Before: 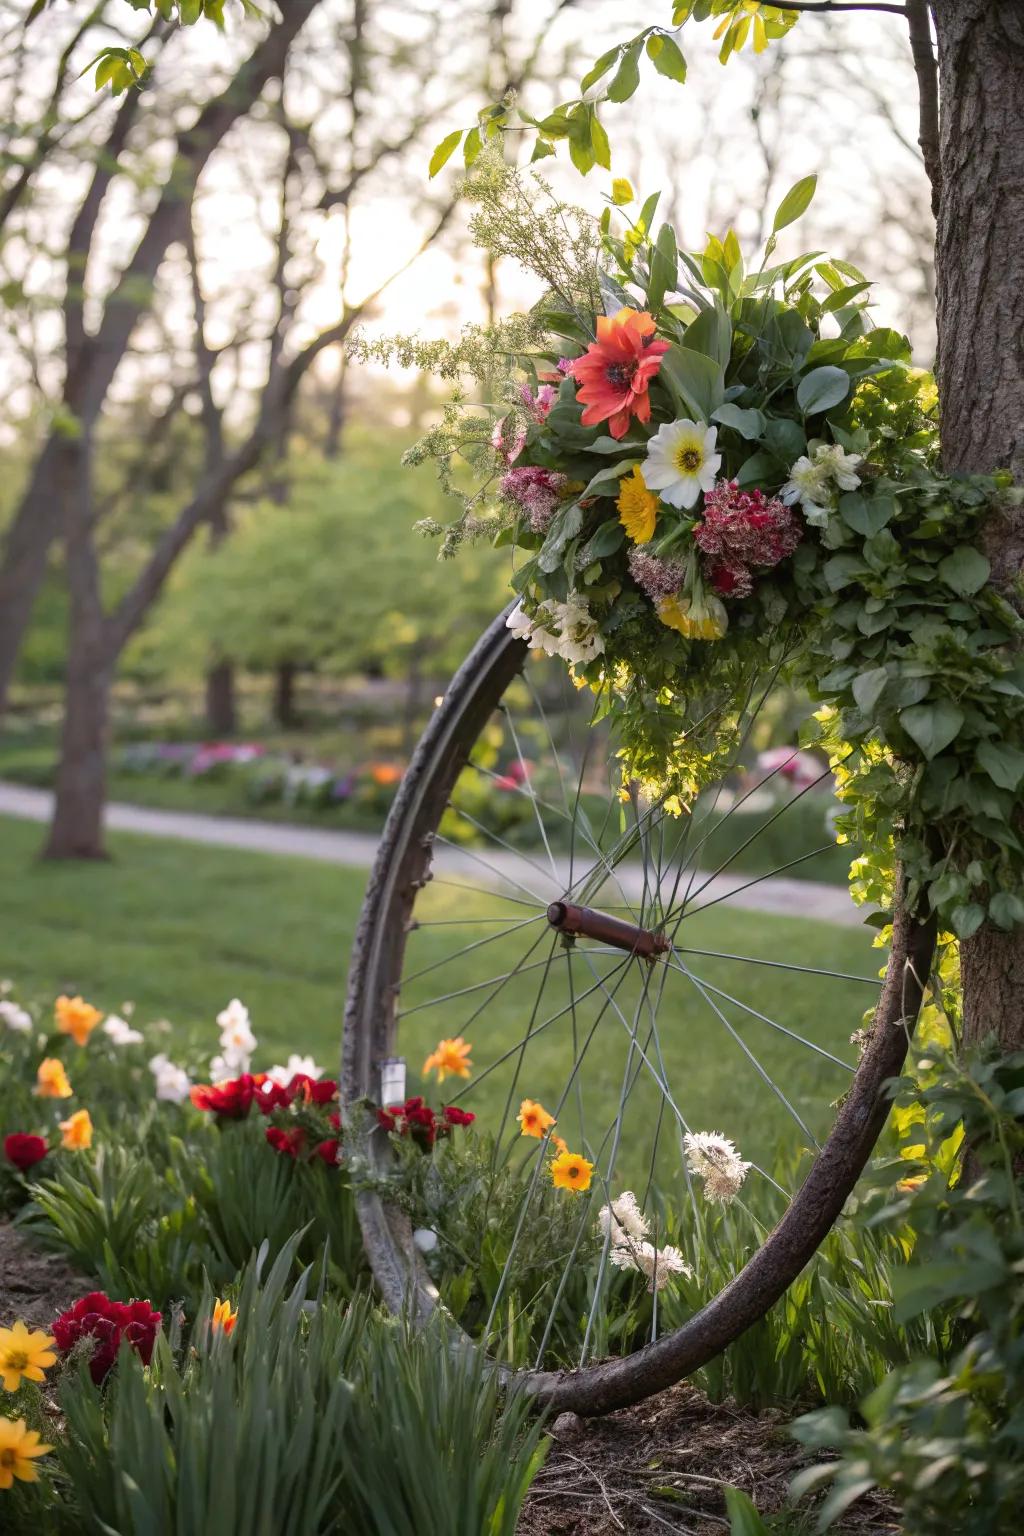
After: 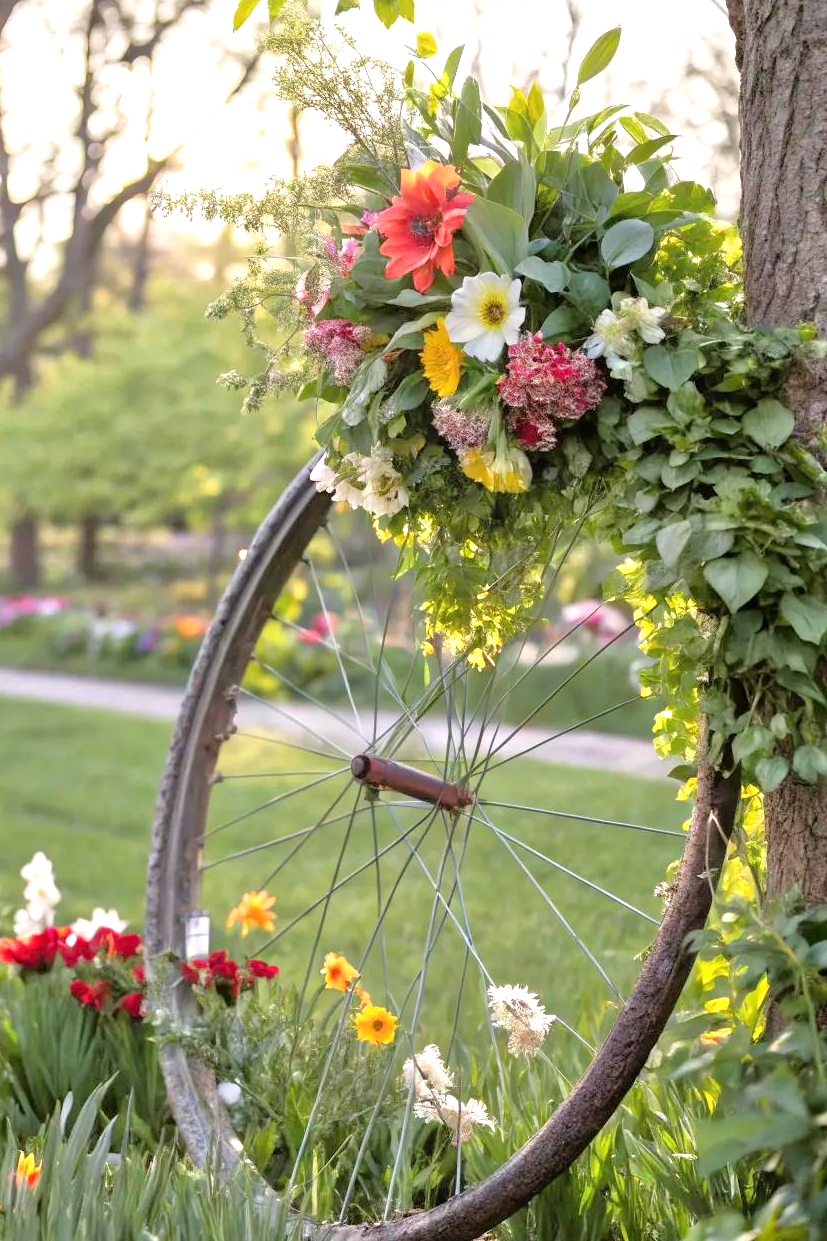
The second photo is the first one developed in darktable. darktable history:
exposure: black level correction 0.001, exposure 0.5 EV, compensate exposure bias true, compensate highlight preservation false
crop: left 19.159%, top 9.58%, bottom 9.58%
tone equalizer: -7 EV 0.15 EV, -6 EV 0.6 EV, -5 EV 1.15 EV, -4 EV 1.33 EV, -3 EV 1.15 EV, -2 EV 0.6 EV, -1 EV 0.15 EV, mask exposure compensation -0.5 EV
